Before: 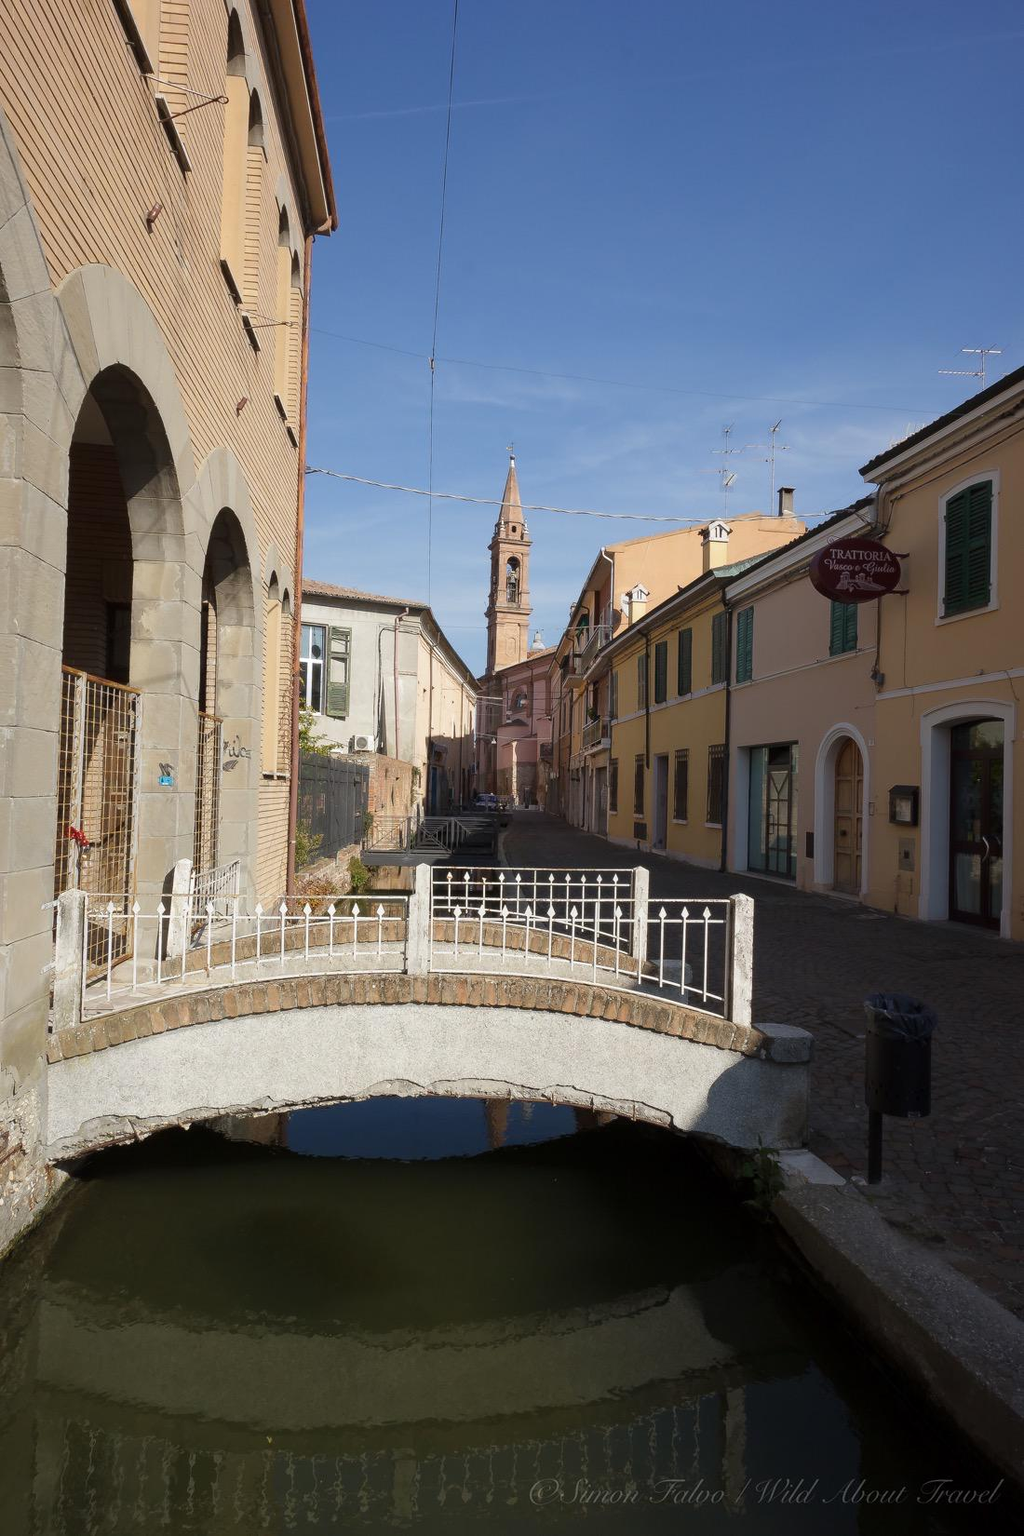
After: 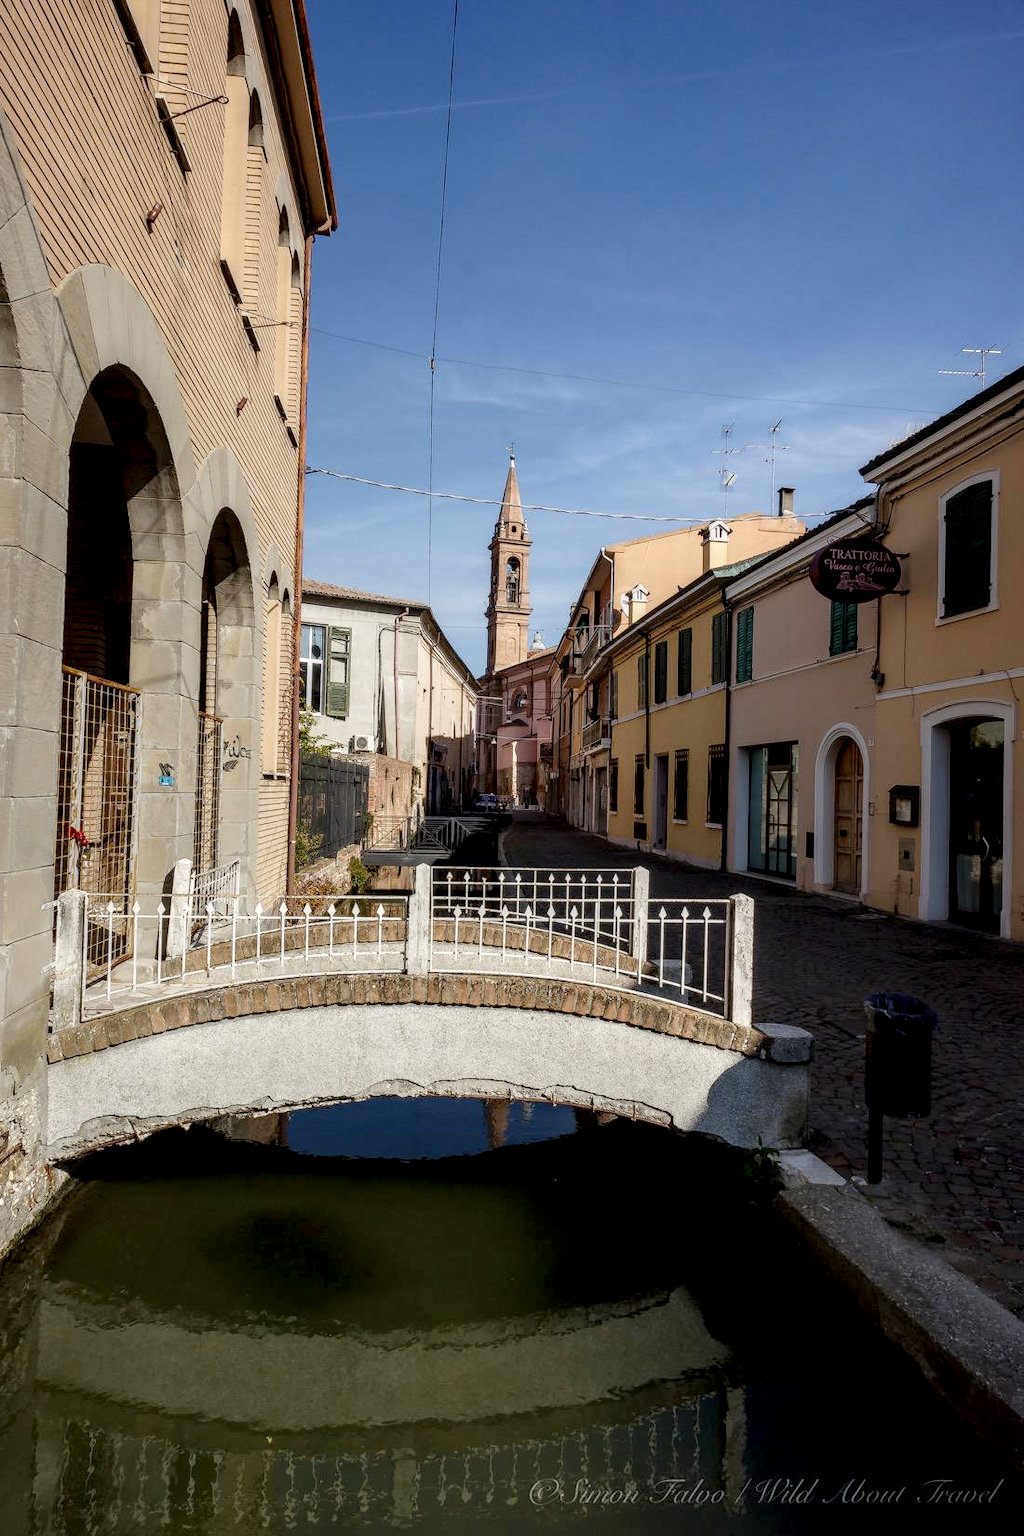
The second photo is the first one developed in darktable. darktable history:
local contrast: highlights 19%, detail 186%
filmic rgb: black relative exposure -16 EV, threshold -0.33 EV, transition 3.19 EV, structure ↔ texture 100%, target black luminance 0%, hardness 7.57, latitude 72.96%, contrast 0.908, highlights saturation mix 10%, shadows ↔ highlights balance -0.38%, add noise in highlights 0, preserve chrominance no, color science v4 (2020), iterations of high-quality reconstruction 10, enable highlight reconstruction true
